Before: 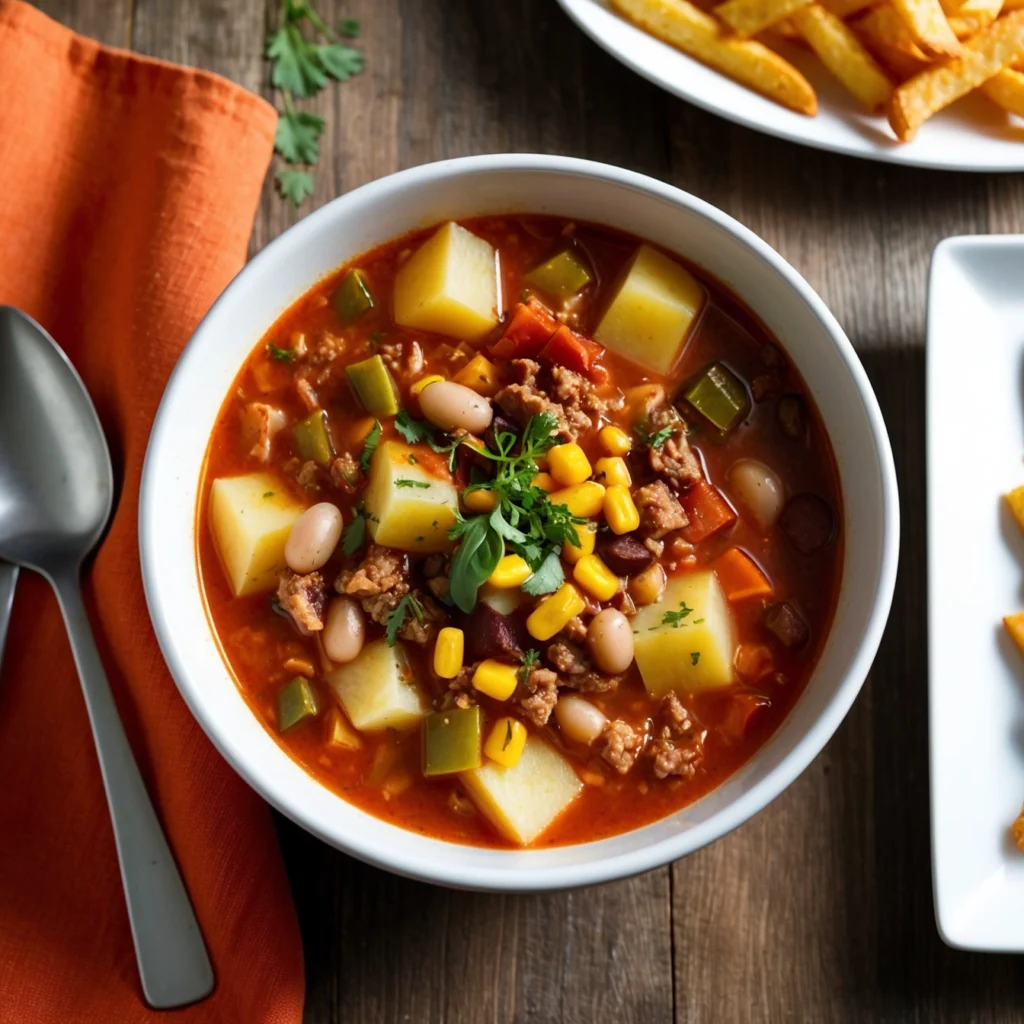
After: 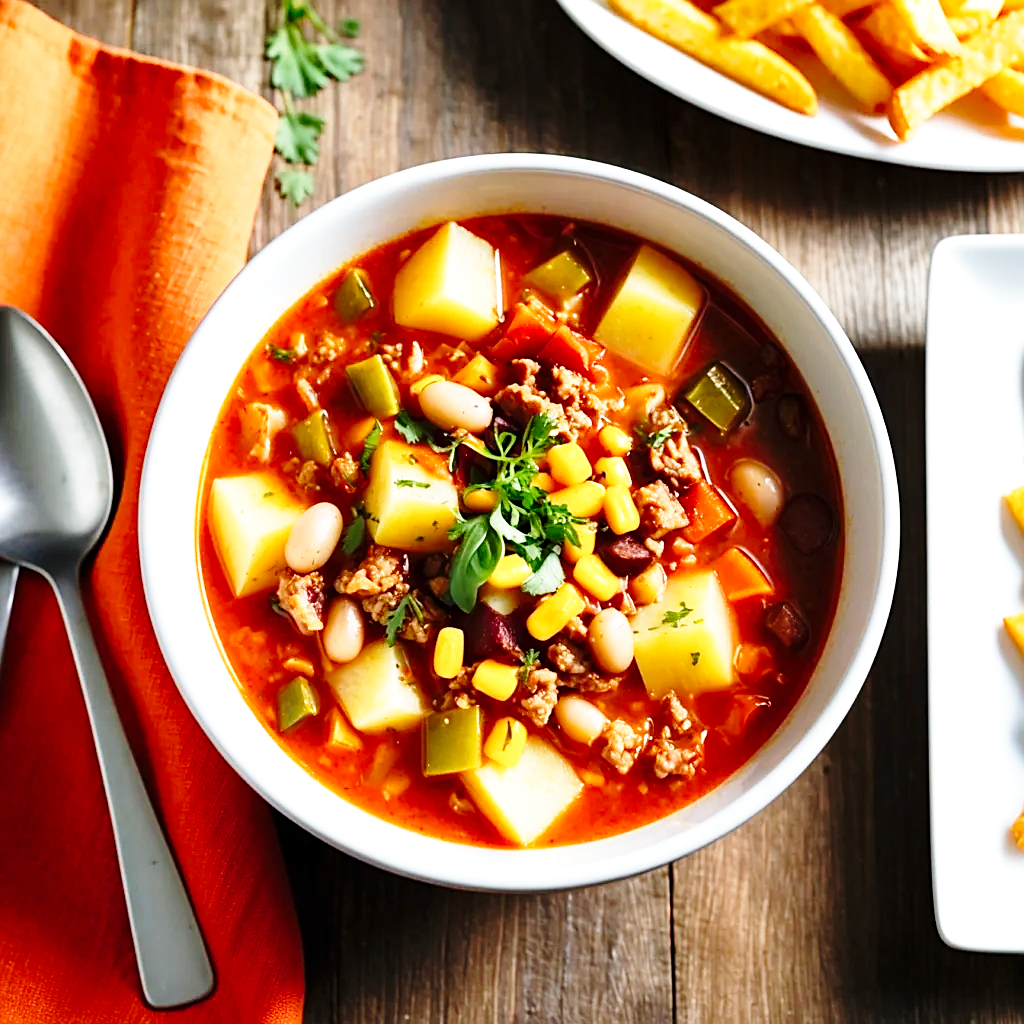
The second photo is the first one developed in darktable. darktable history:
sharpen: on, module defaults
base curve: curves: ch0 [(0, 0) (0.028, 0.03) (0.105, 0.232) (0.387, 0.748) (0.754, 0.968) (1, 1)], fusion 1, exposure shift 0.576, preserve colors none
